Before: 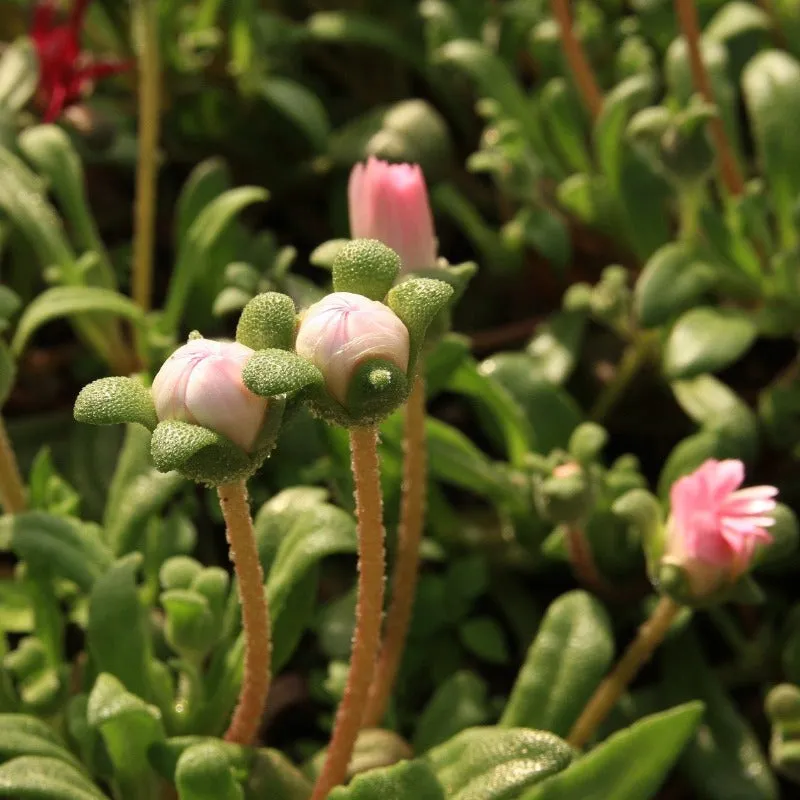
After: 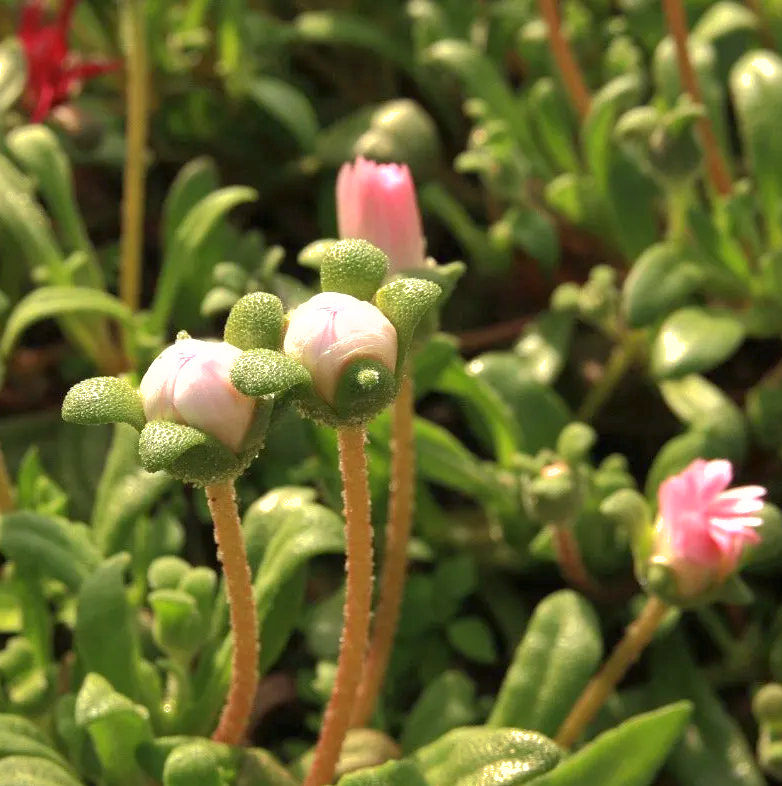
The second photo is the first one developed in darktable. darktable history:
exposure: exposure 0.552 EV, compensate highlight preservation false
crop and rotate: left 1.573%, right 0.617%, bottom 1.727%
shadows and highlights: on, module defaults
